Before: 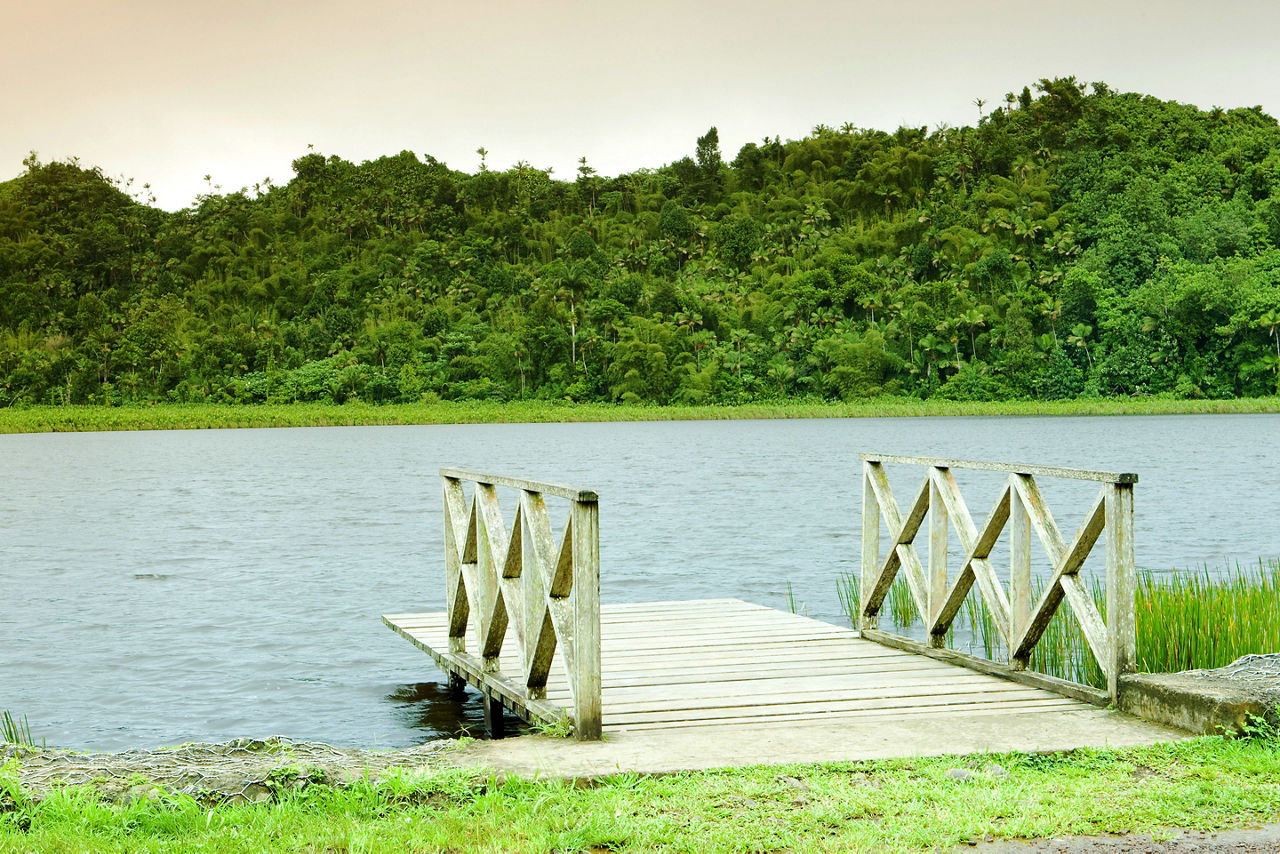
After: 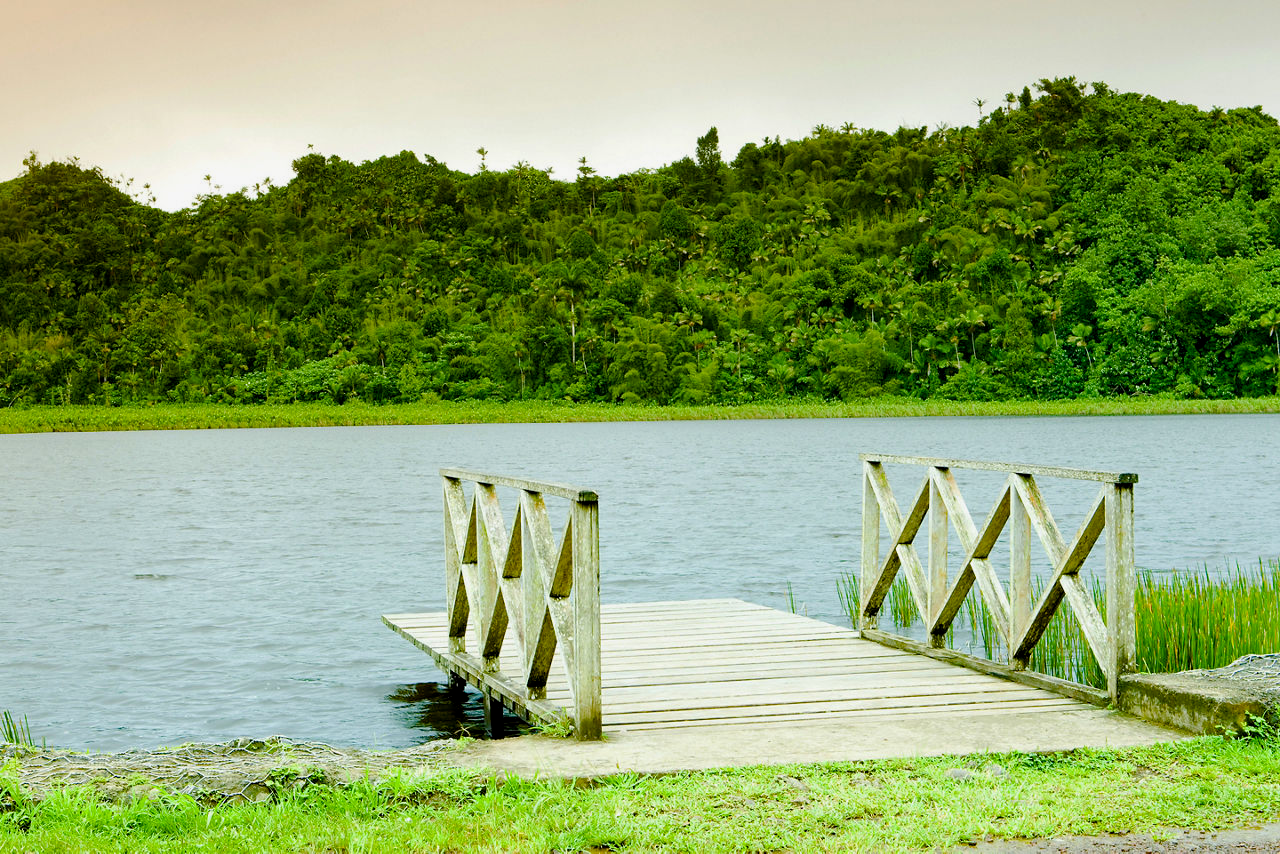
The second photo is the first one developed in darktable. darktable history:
color balance rgb: global offset › luminance -0.507%, perceptual saturation grading › global saturation 20%, perceptual saturation grading › highlights -25.58%, perceptual saturation grading › shadows 49.994%, perceptual brilliance grading › global brilliance 1.196%, perceptual brilliance grading › highlights -3.877%, global vibrance 20%
